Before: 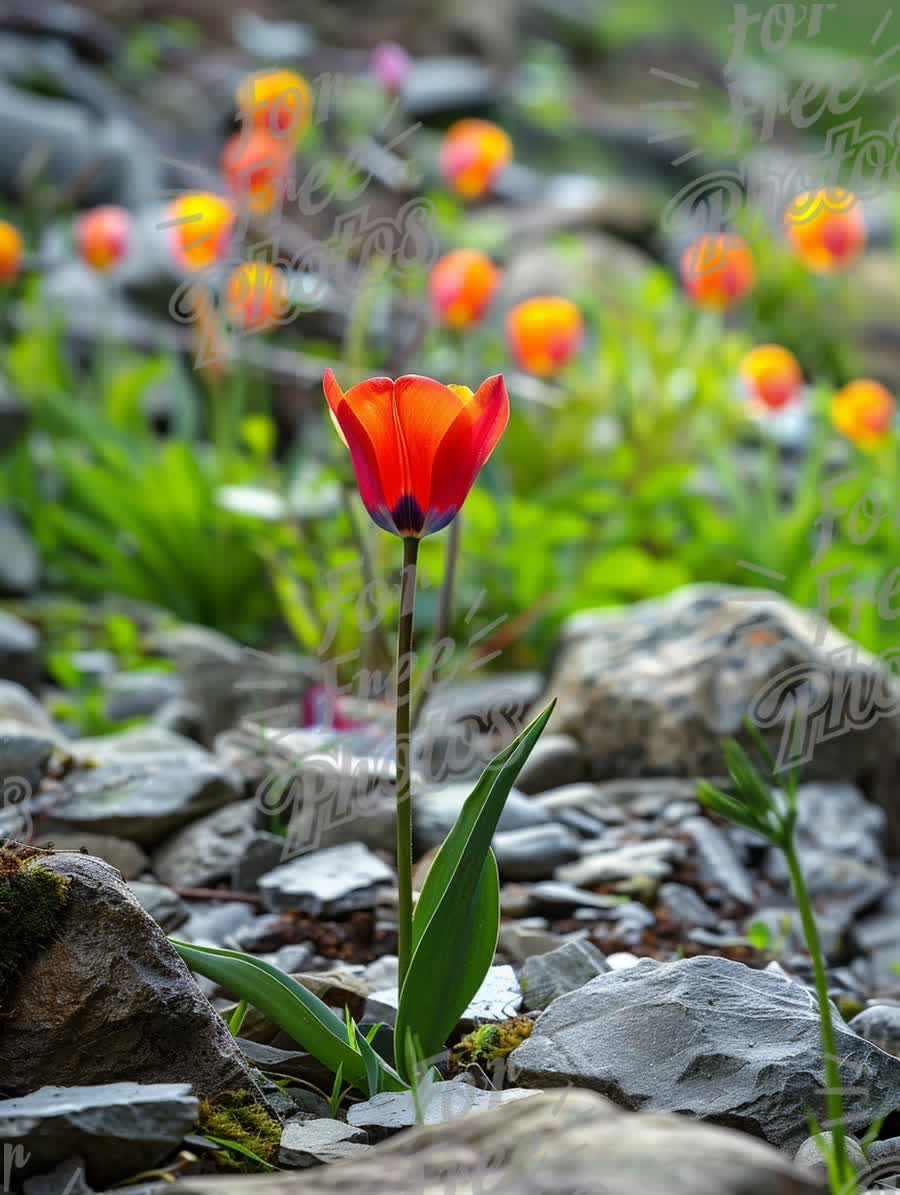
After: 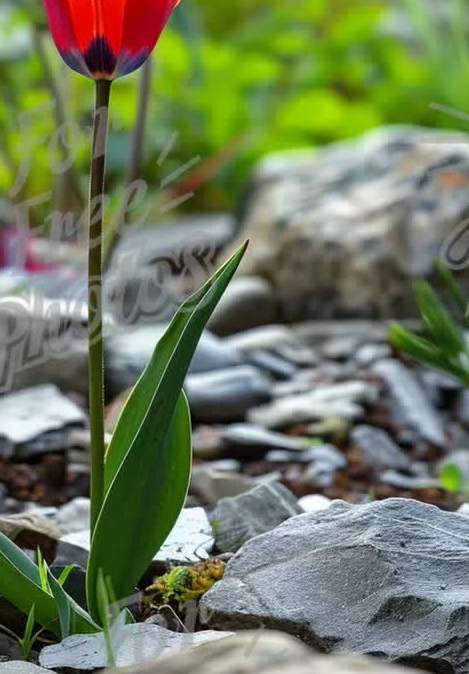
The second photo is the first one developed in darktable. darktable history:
crop: left 34.317%, top 38.33%, right 13.535%, bottom 5.234%
